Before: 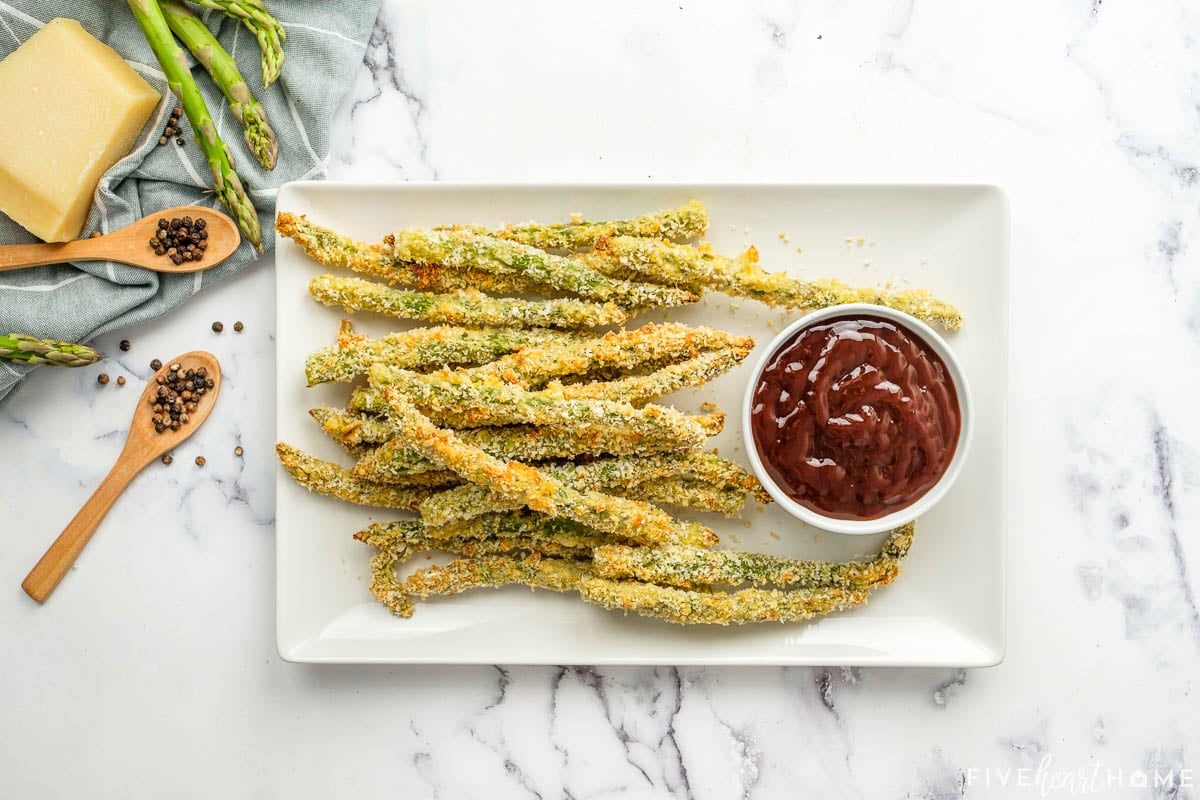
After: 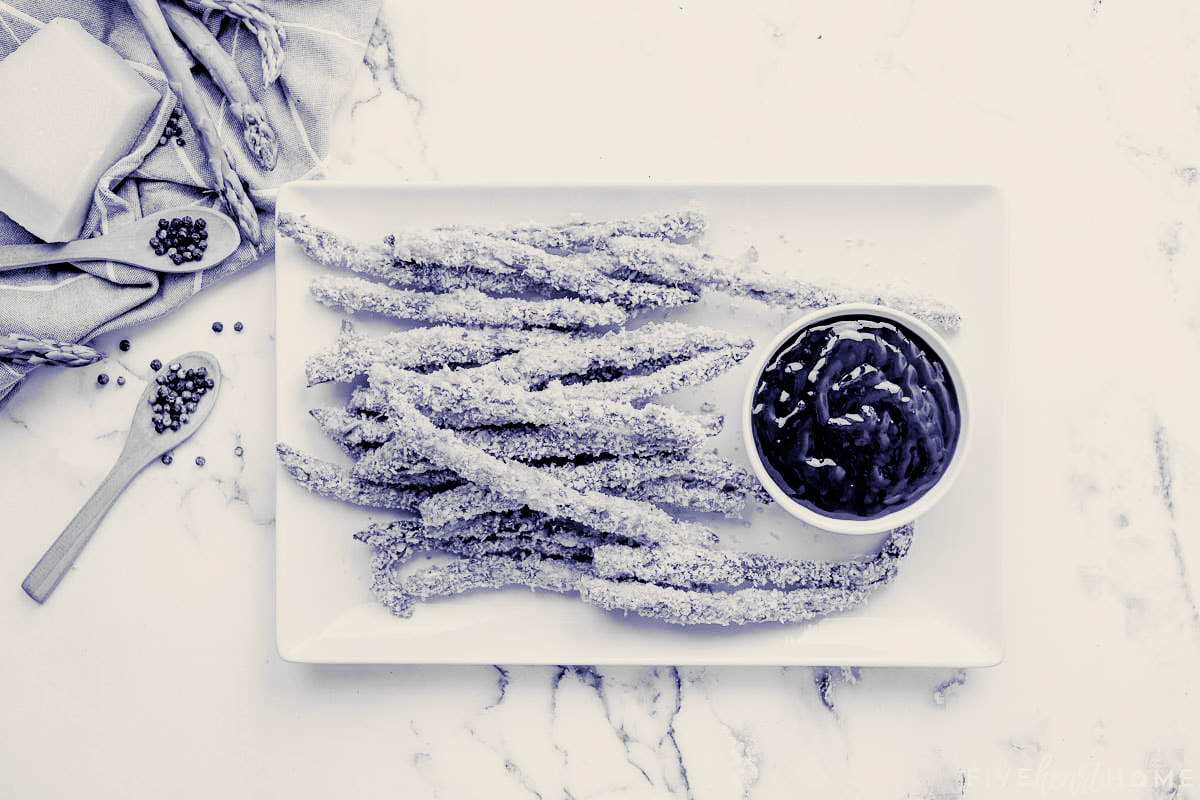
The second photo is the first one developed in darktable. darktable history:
split-toning: shadows › hue 242.67°, shadows › saturation 0.733, highlights › hue 45.33°, highlights › saturation 0.667, balance -53.304, compress 21.15%
color correction: highlights b* 3
exposure: exposure 0.6 EV, compensate highlight preservation false
monochrome: on, module defaults
filmic rgb: black relative exposure -2.85 EV, white relative exposure 4.56 EV, hardness 1.77, contrast 1.25, preserve chrominance no, color science v5 (2021)
